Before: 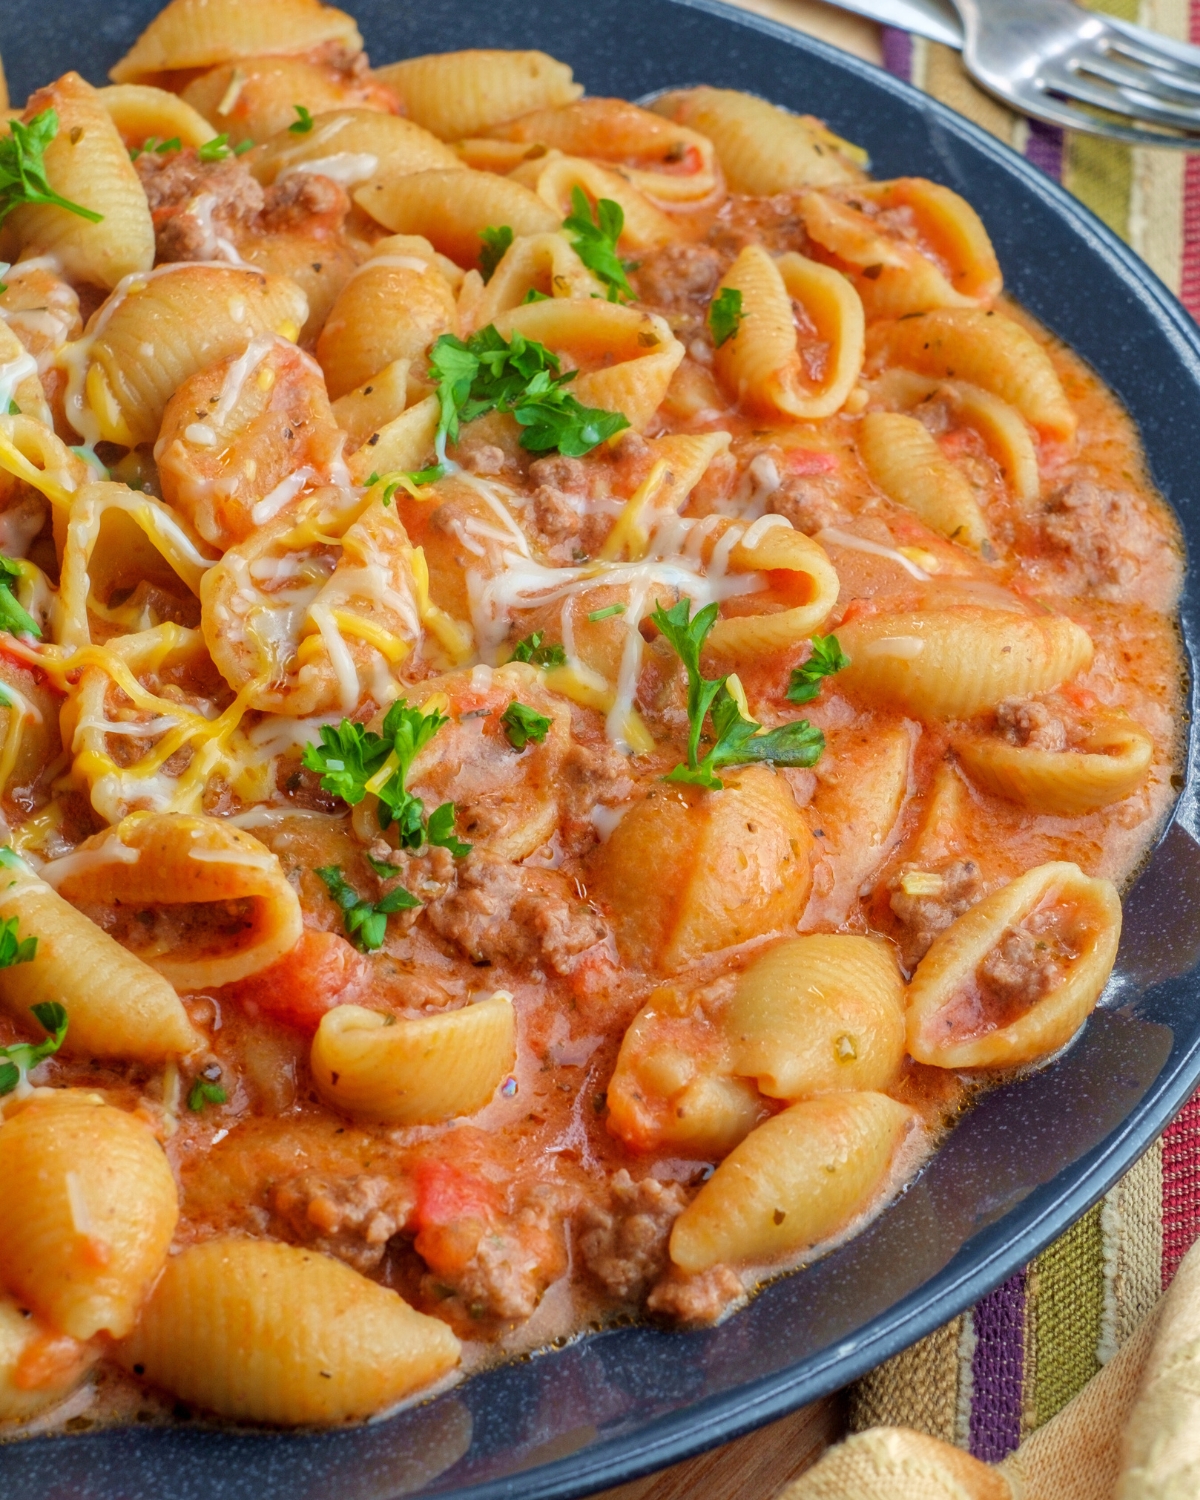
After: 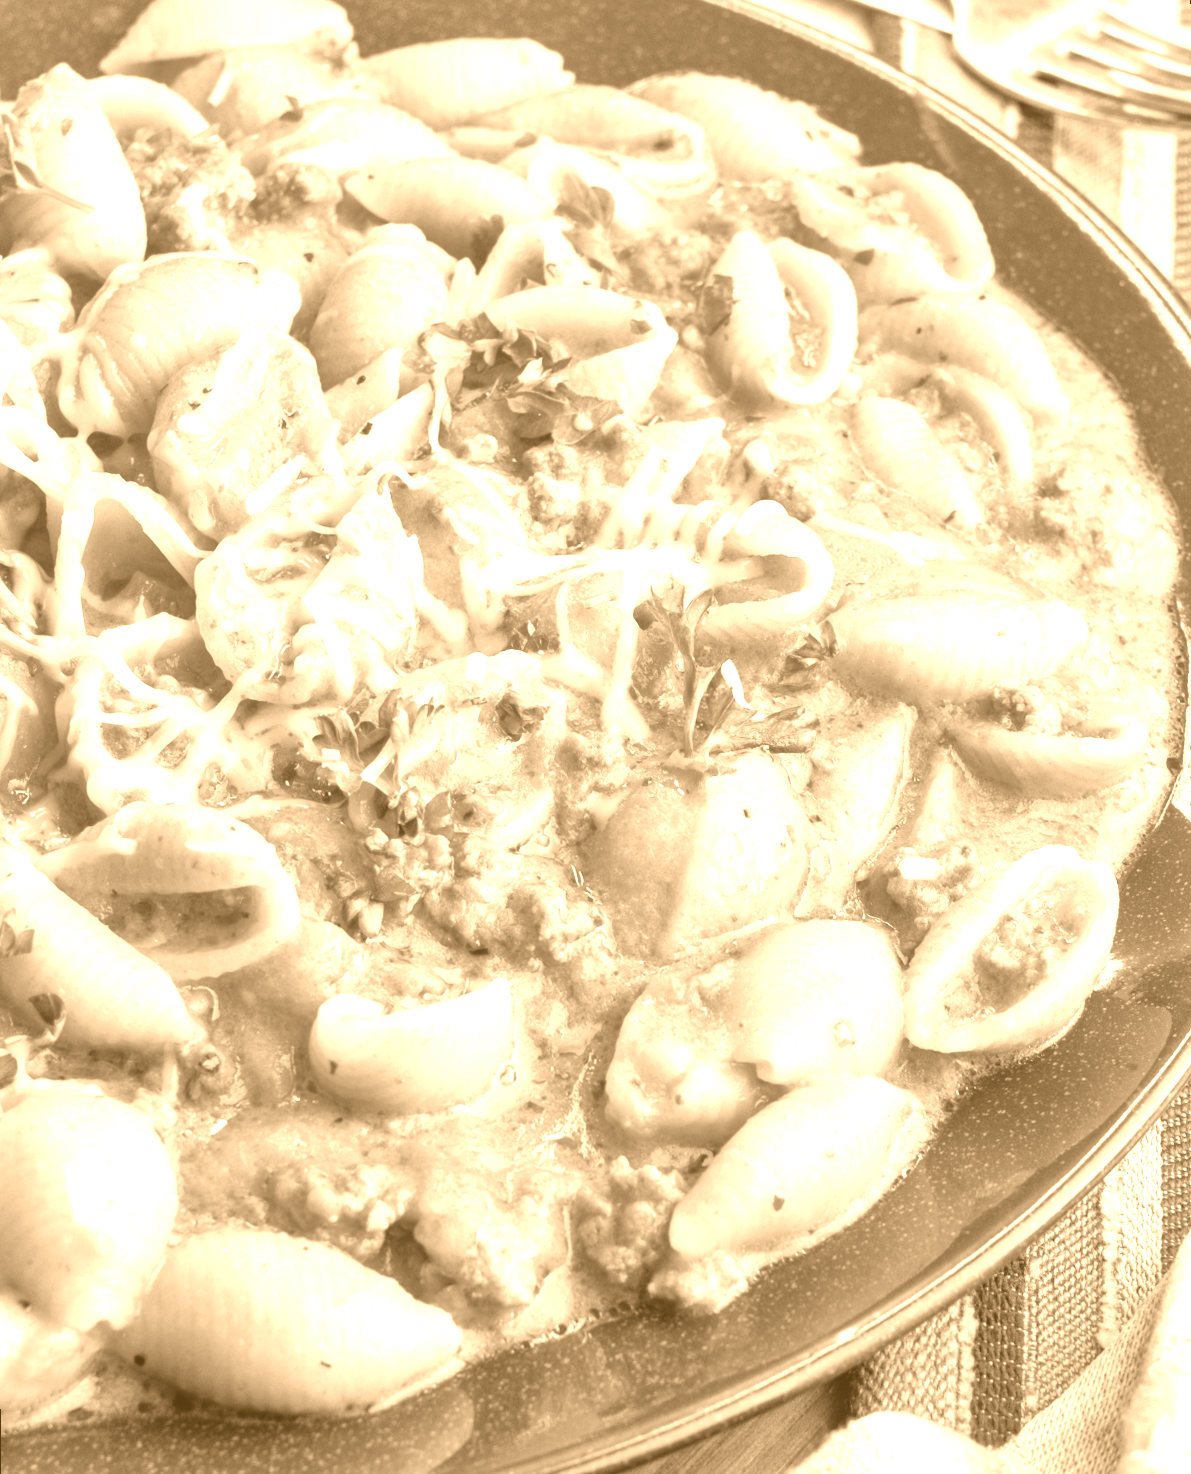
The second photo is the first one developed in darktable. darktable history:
exposure: exposure 0.661 EV, compensate highlight preservation false
shadows and highlights: low approximation 0.01, soften with gaussian
rotate and perspective: rotation -0.45°, automatic cropping original format, crop left 0.008, crop right 0.992, crop top 0.012, crop bottom 0.988
colorize: hue 28.8°, source mix 100%
